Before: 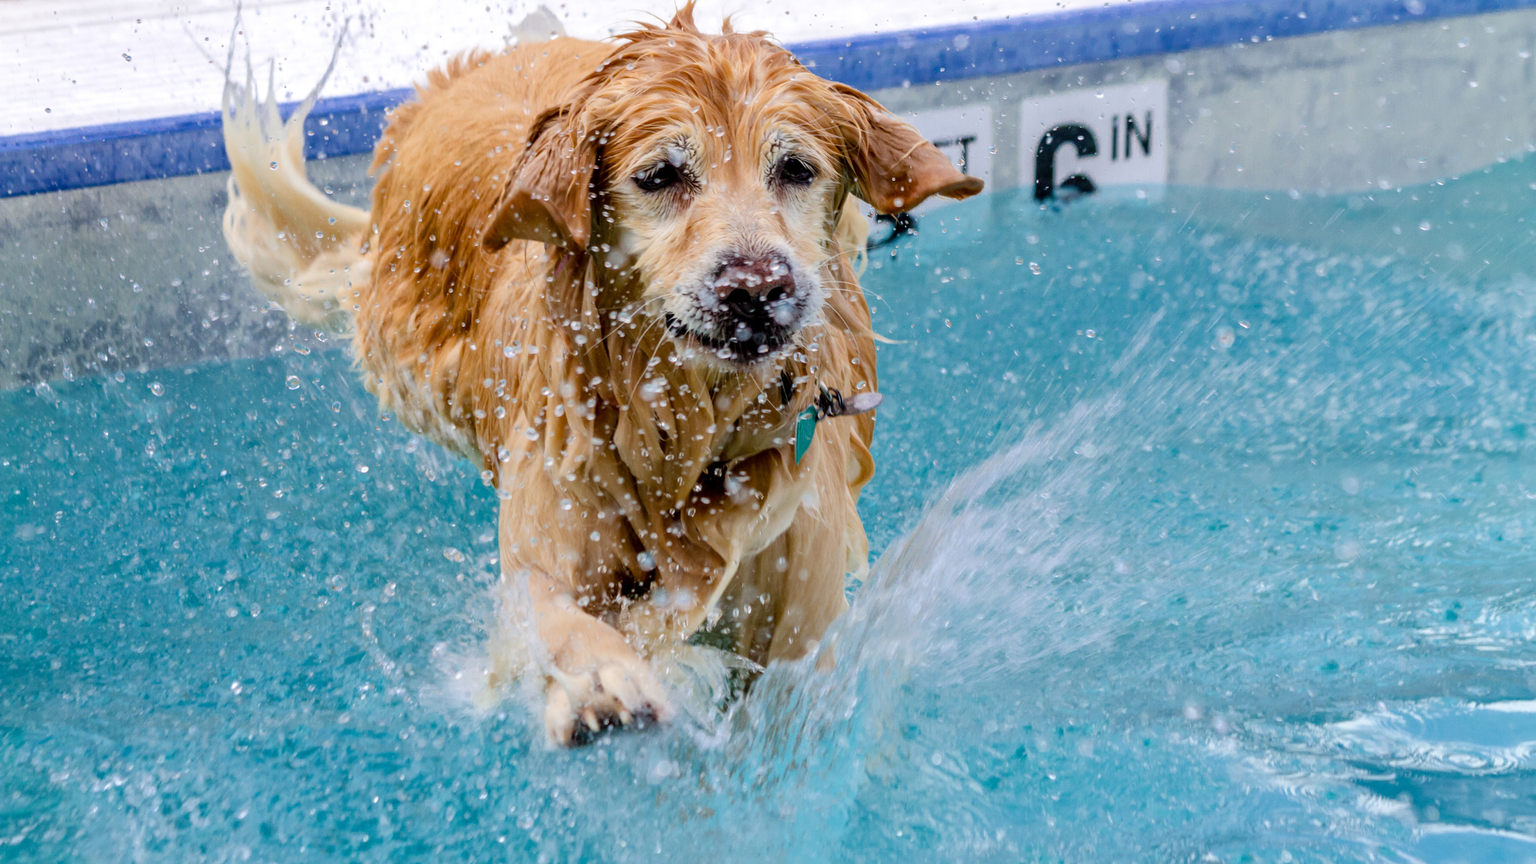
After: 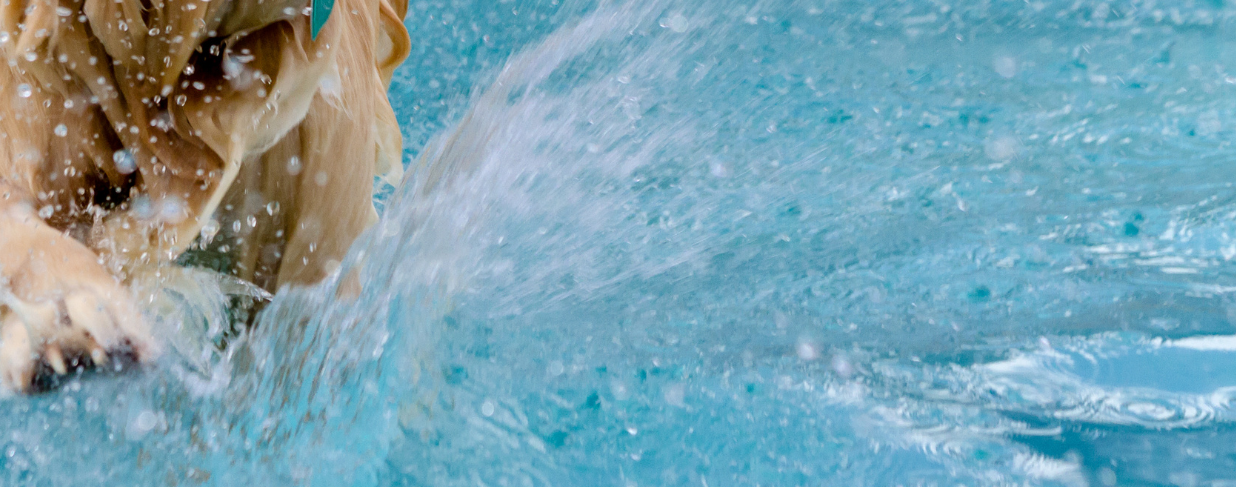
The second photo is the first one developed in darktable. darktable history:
crop and rotate: left 35.584%, top 50.044%, bottom 4.814%
